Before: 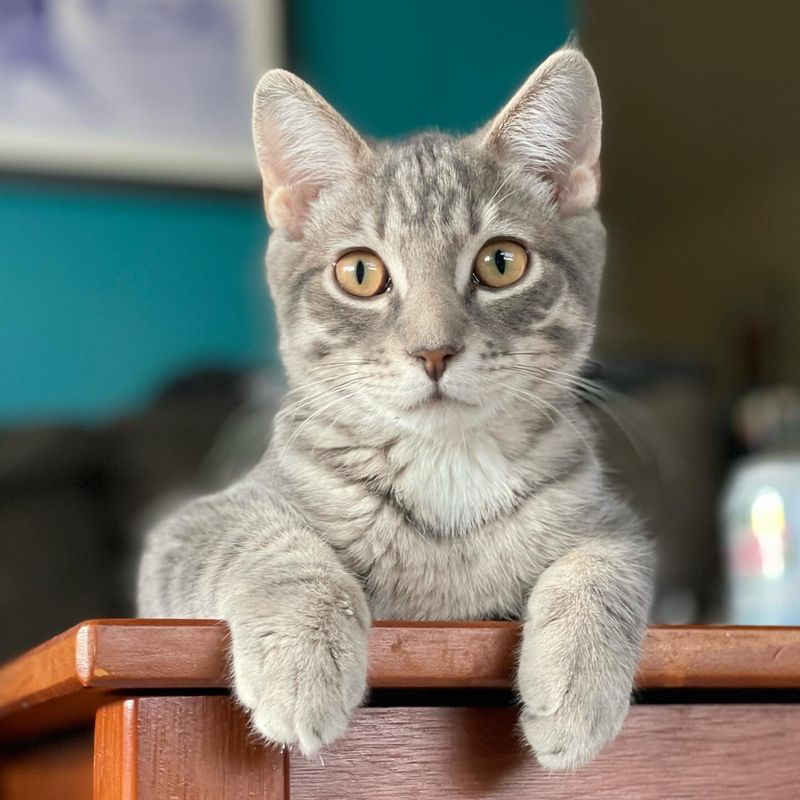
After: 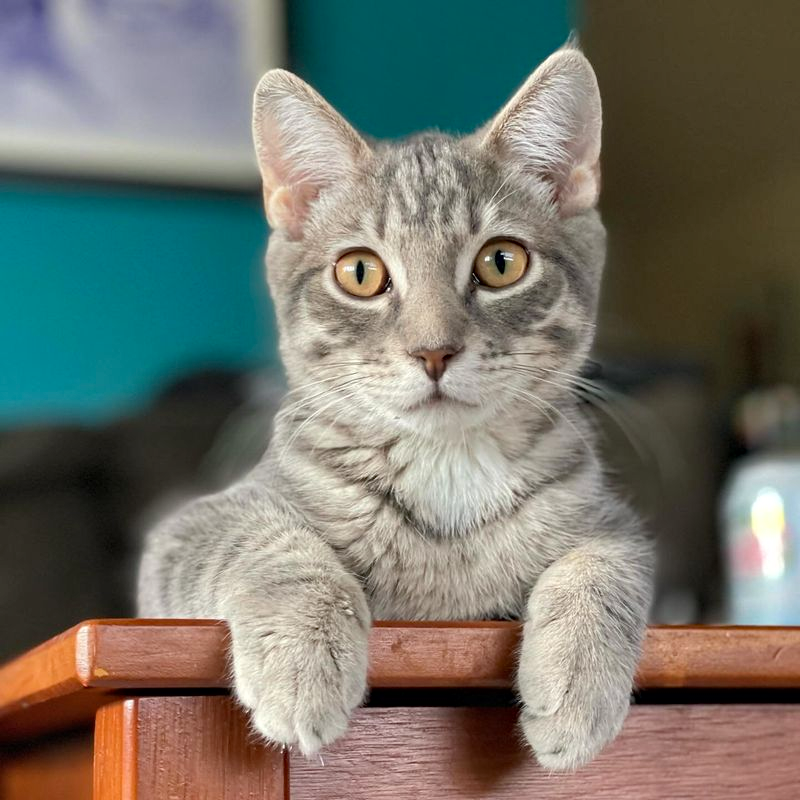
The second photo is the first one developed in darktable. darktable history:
shadows and highlights: low approximation 0.01, soften with gaussian
haze removal: compatibility mode true, adaptive false
tone equalizer: edges refinement/feathering 500, mask exposure compensation -1.57 EV, preserve details no
